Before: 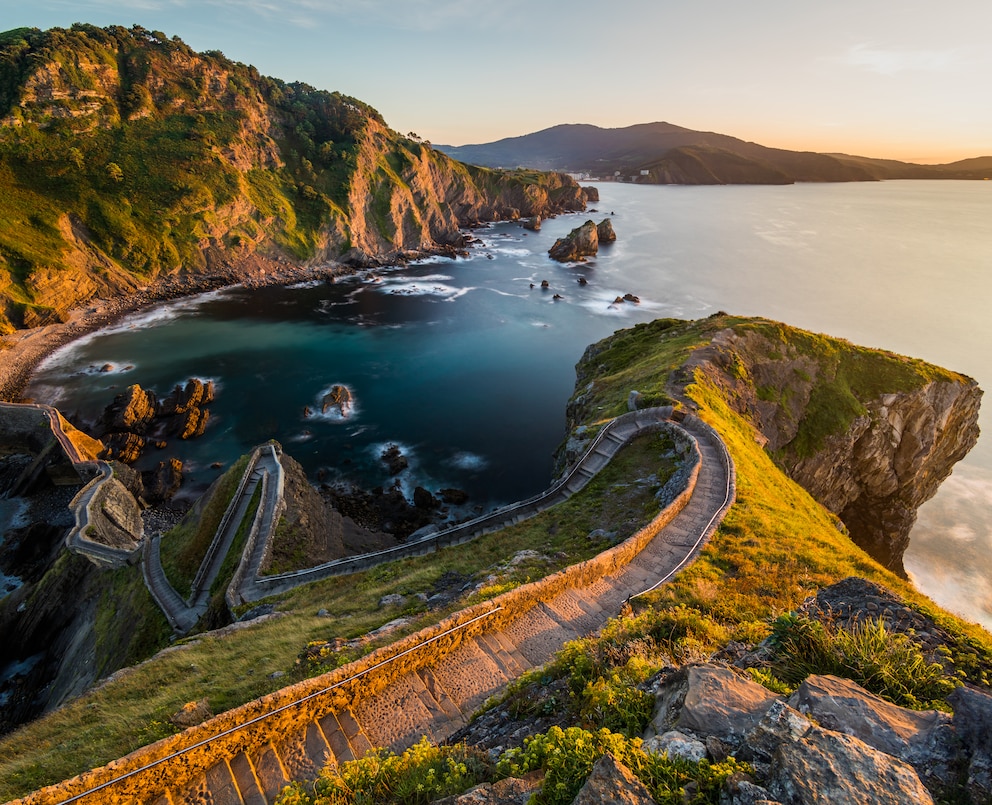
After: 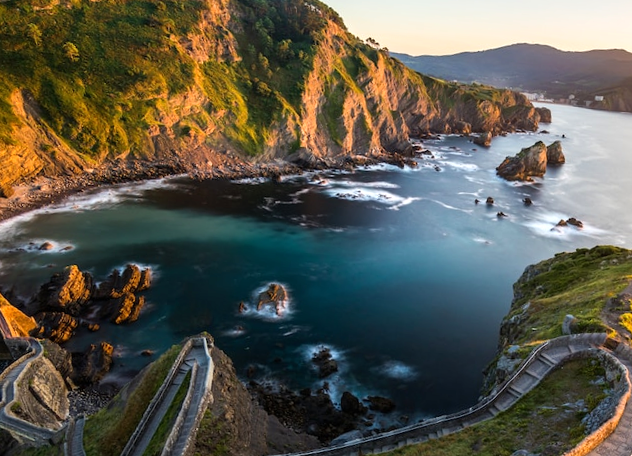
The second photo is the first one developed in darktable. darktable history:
crop and rotate: angle -4.99°, left 2.122%, top 6.945%, right 27.566%, bottom 30.519%
exposure: exposure 0.191 EV
